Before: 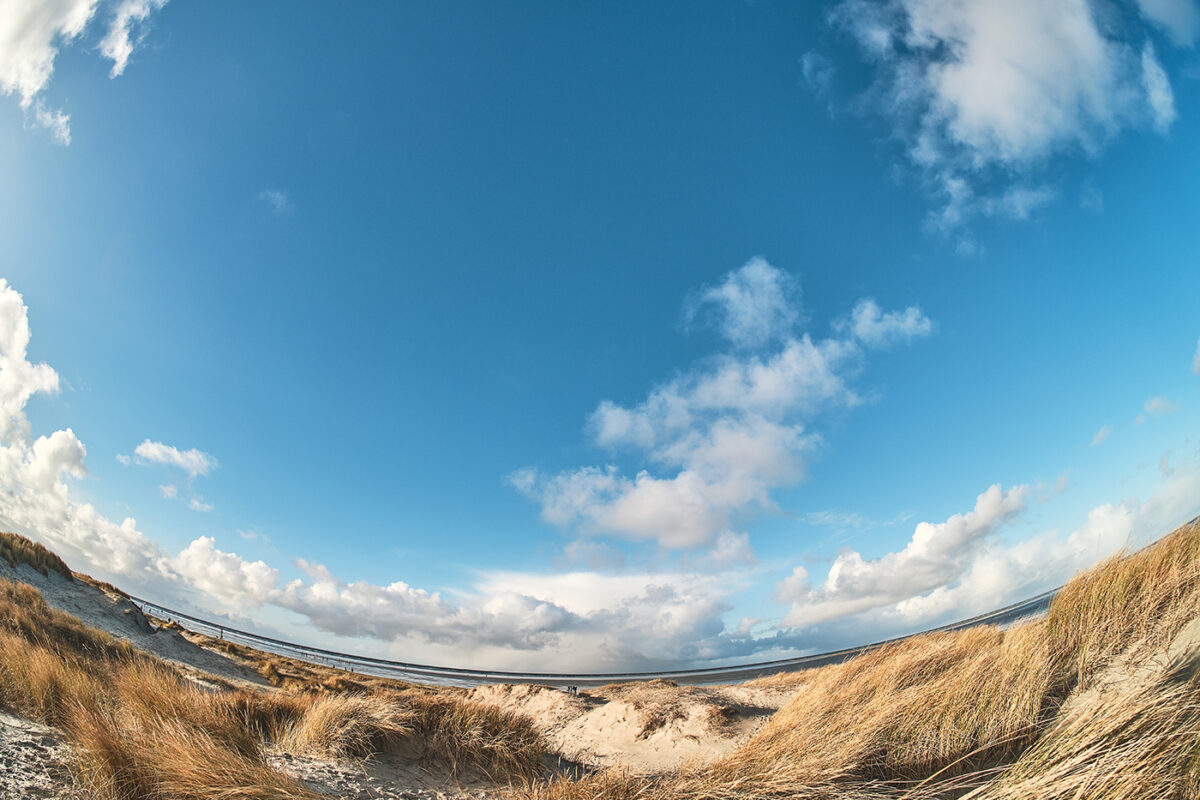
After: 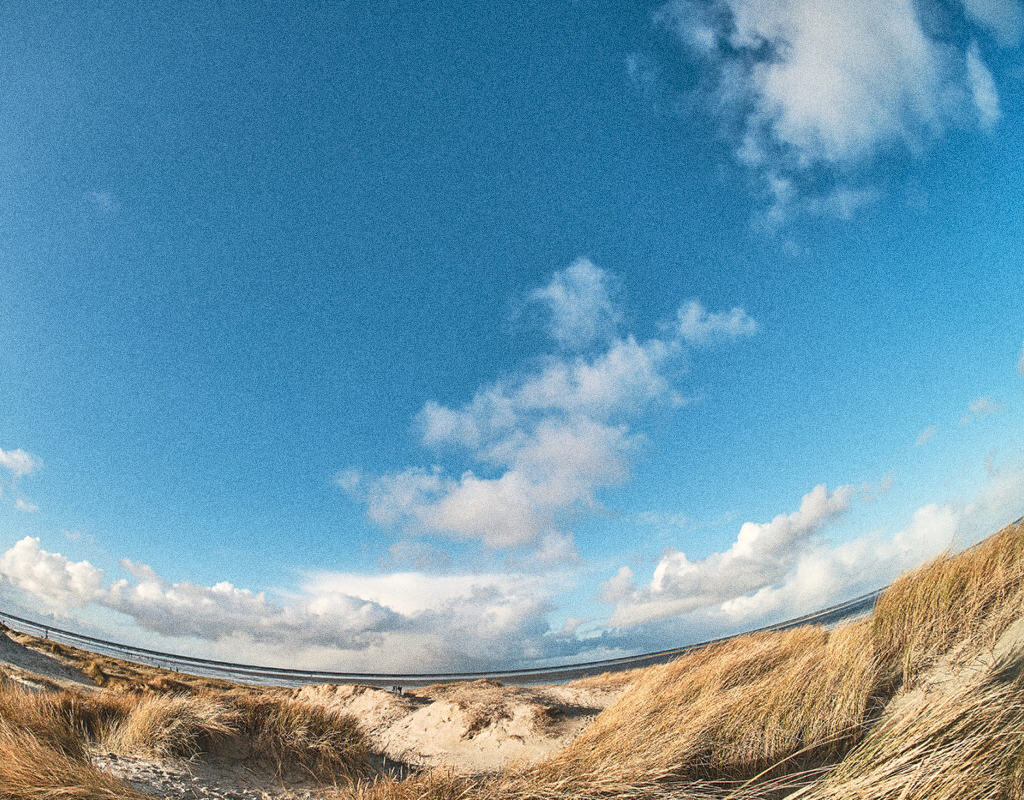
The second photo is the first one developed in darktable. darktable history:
grain: coarseness 0.09 ISO, strength 40%
crop and rotate: left 14.584%
